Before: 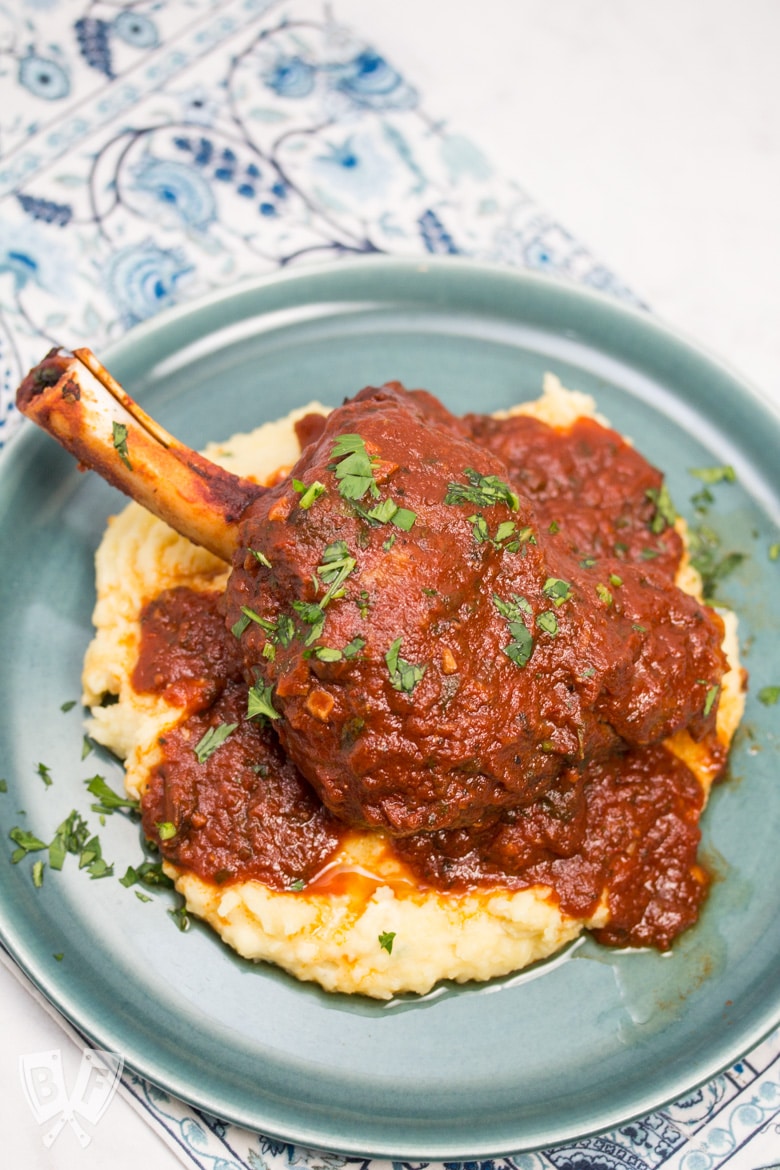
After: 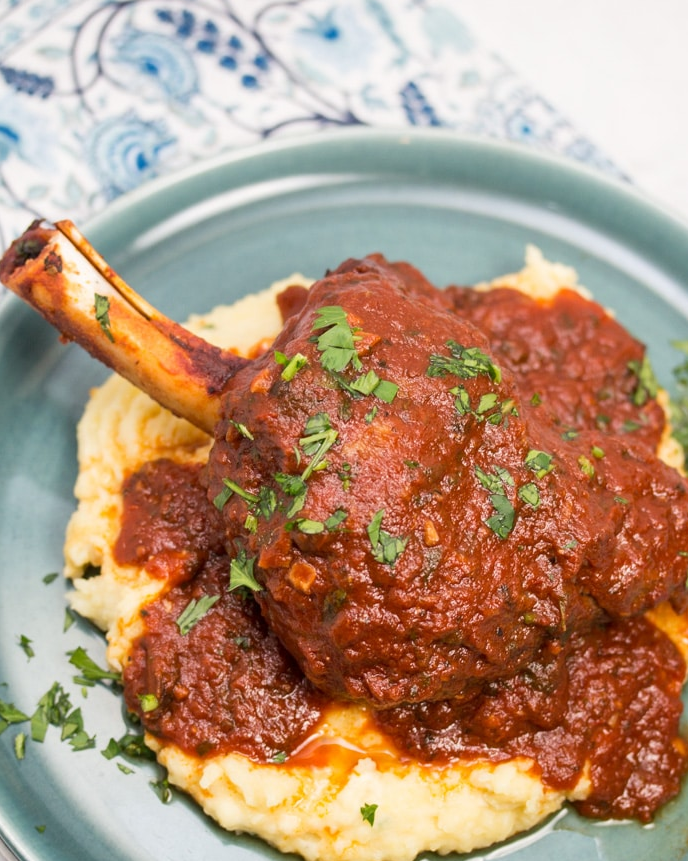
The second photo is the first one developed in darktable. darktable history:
crop and rotate: left 2.423%, top 11.012%, right 9.334%, bottom 15.337%
